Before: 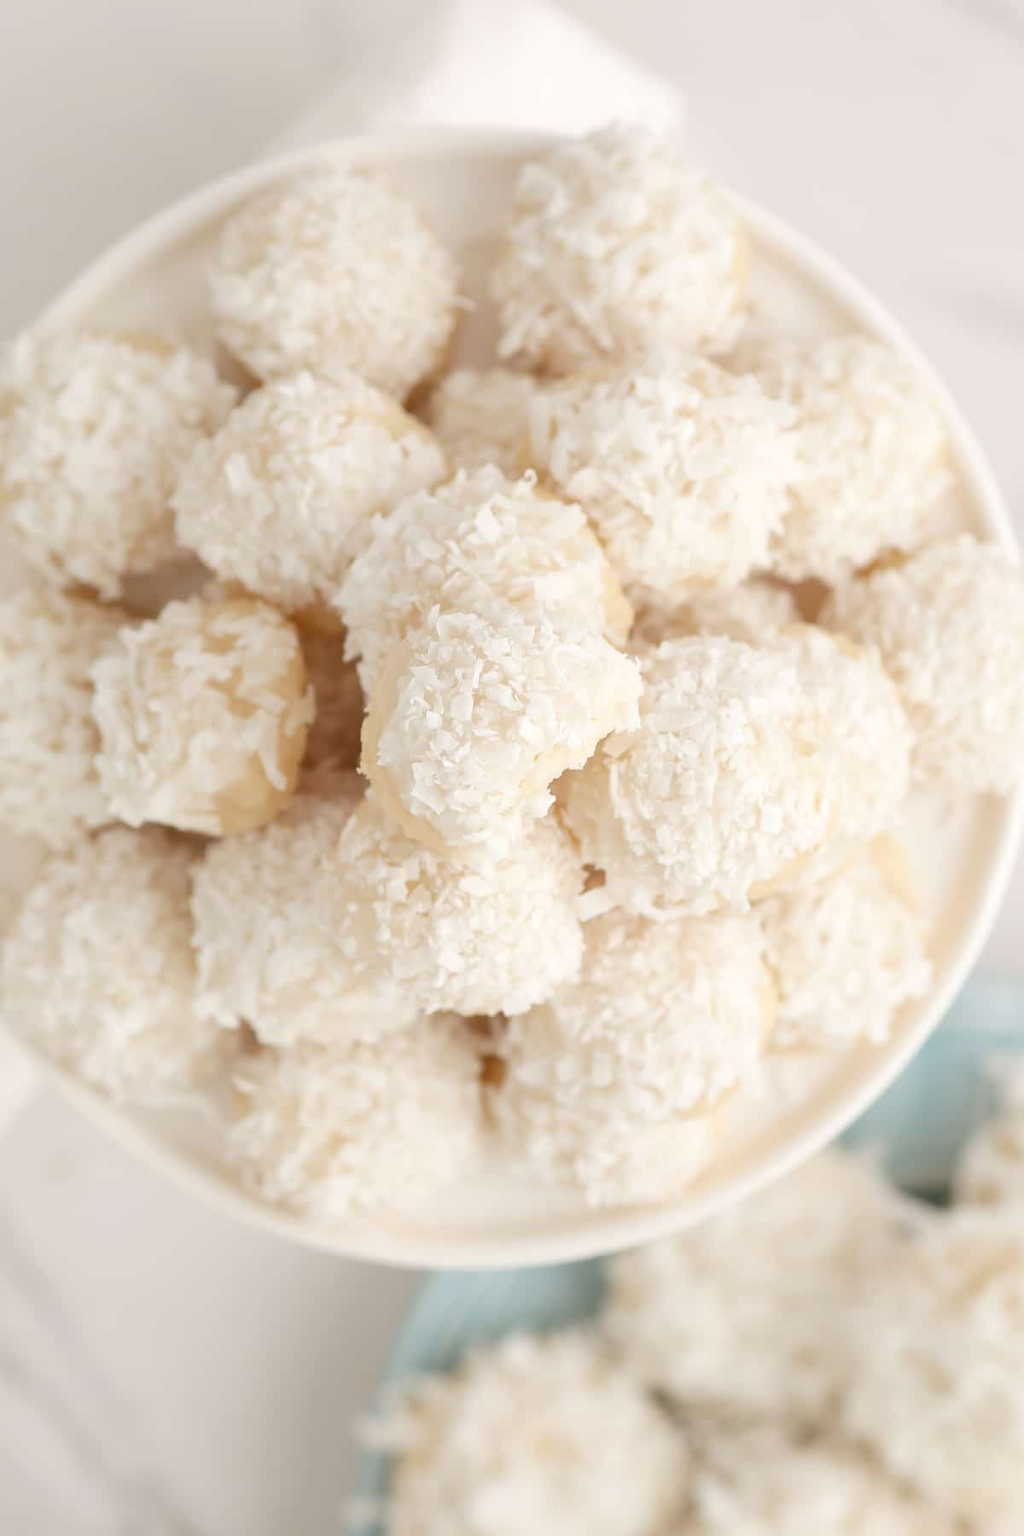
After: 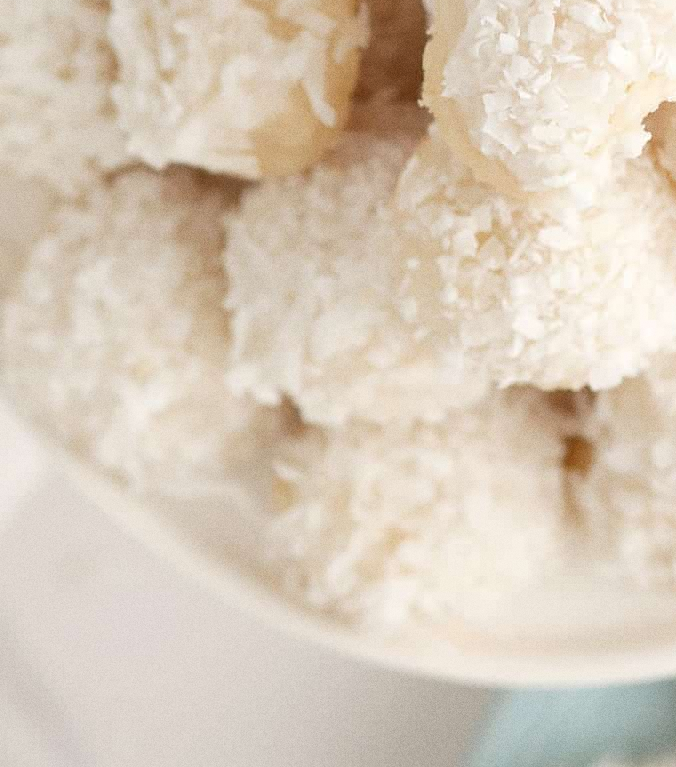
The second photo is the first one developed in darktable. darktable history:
grain: coarseness 0.09 ISO
crop: top 44.483%, right 43.593%, bottom 12.892%
